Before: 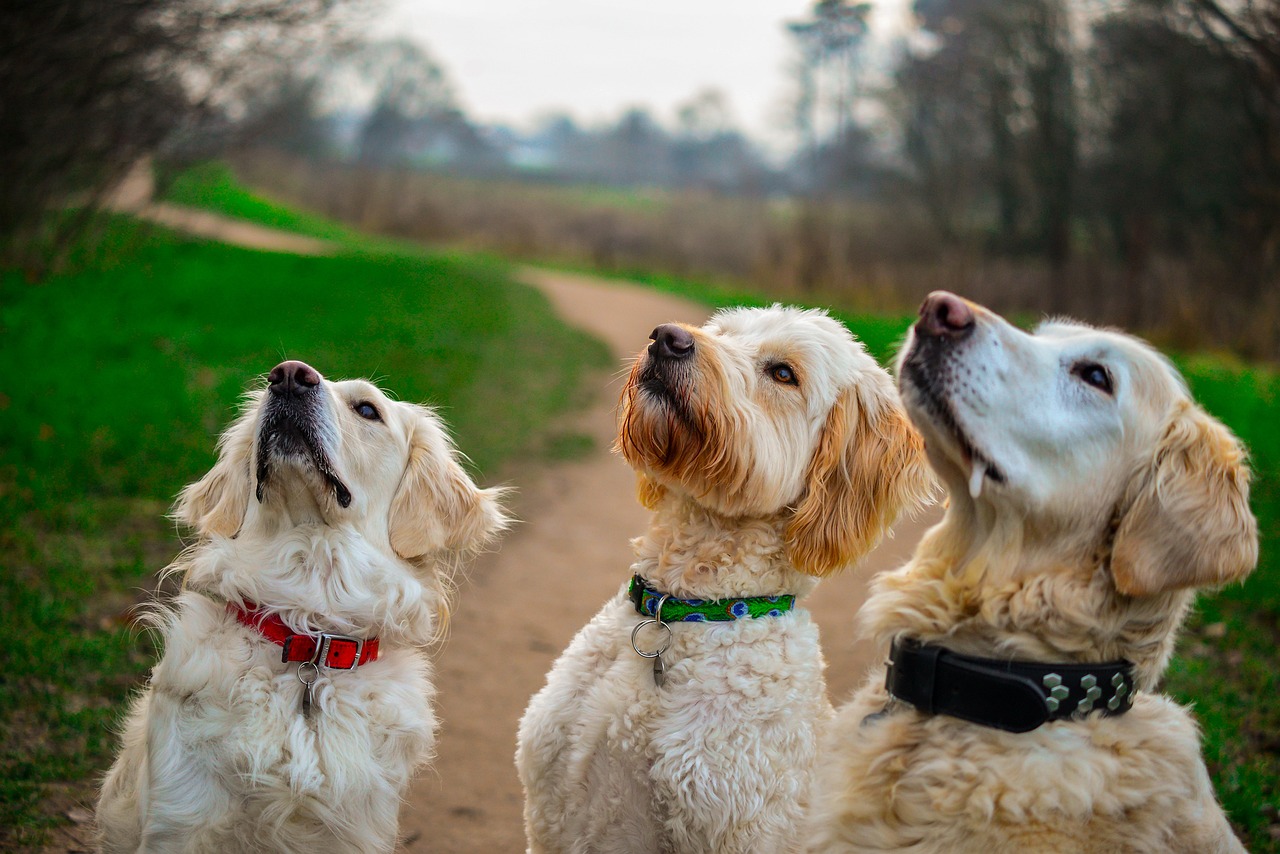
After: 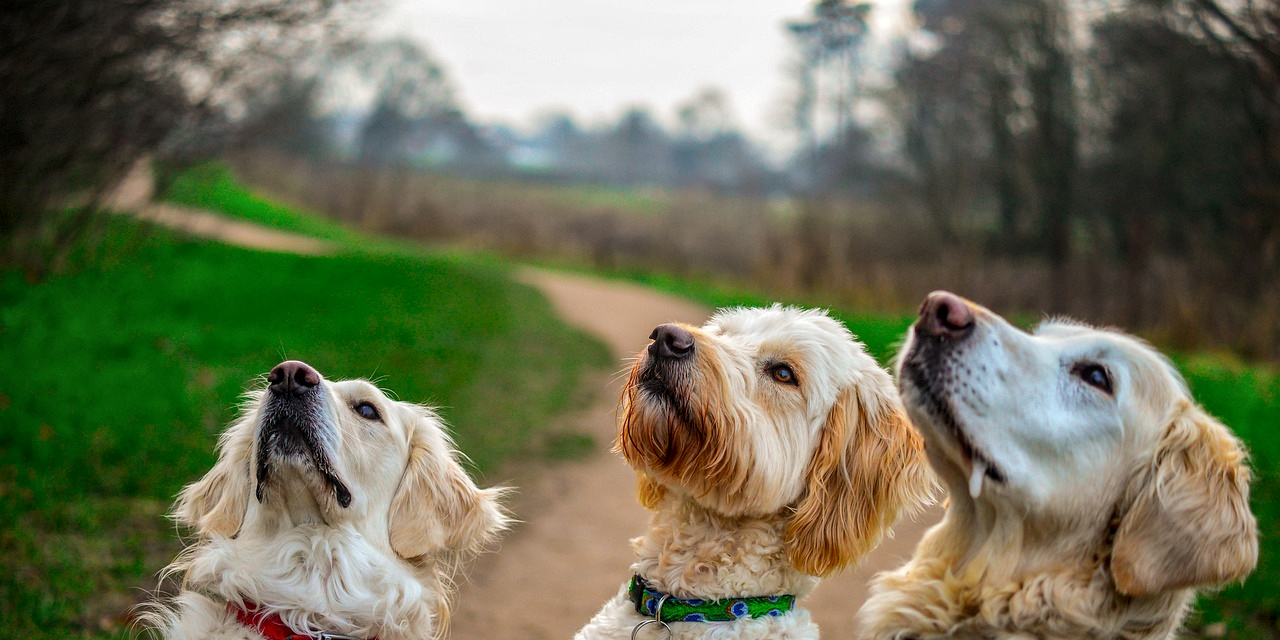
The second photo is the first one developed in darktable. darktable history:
crop: bottom 24.988%
local contrast: on, module defaults
